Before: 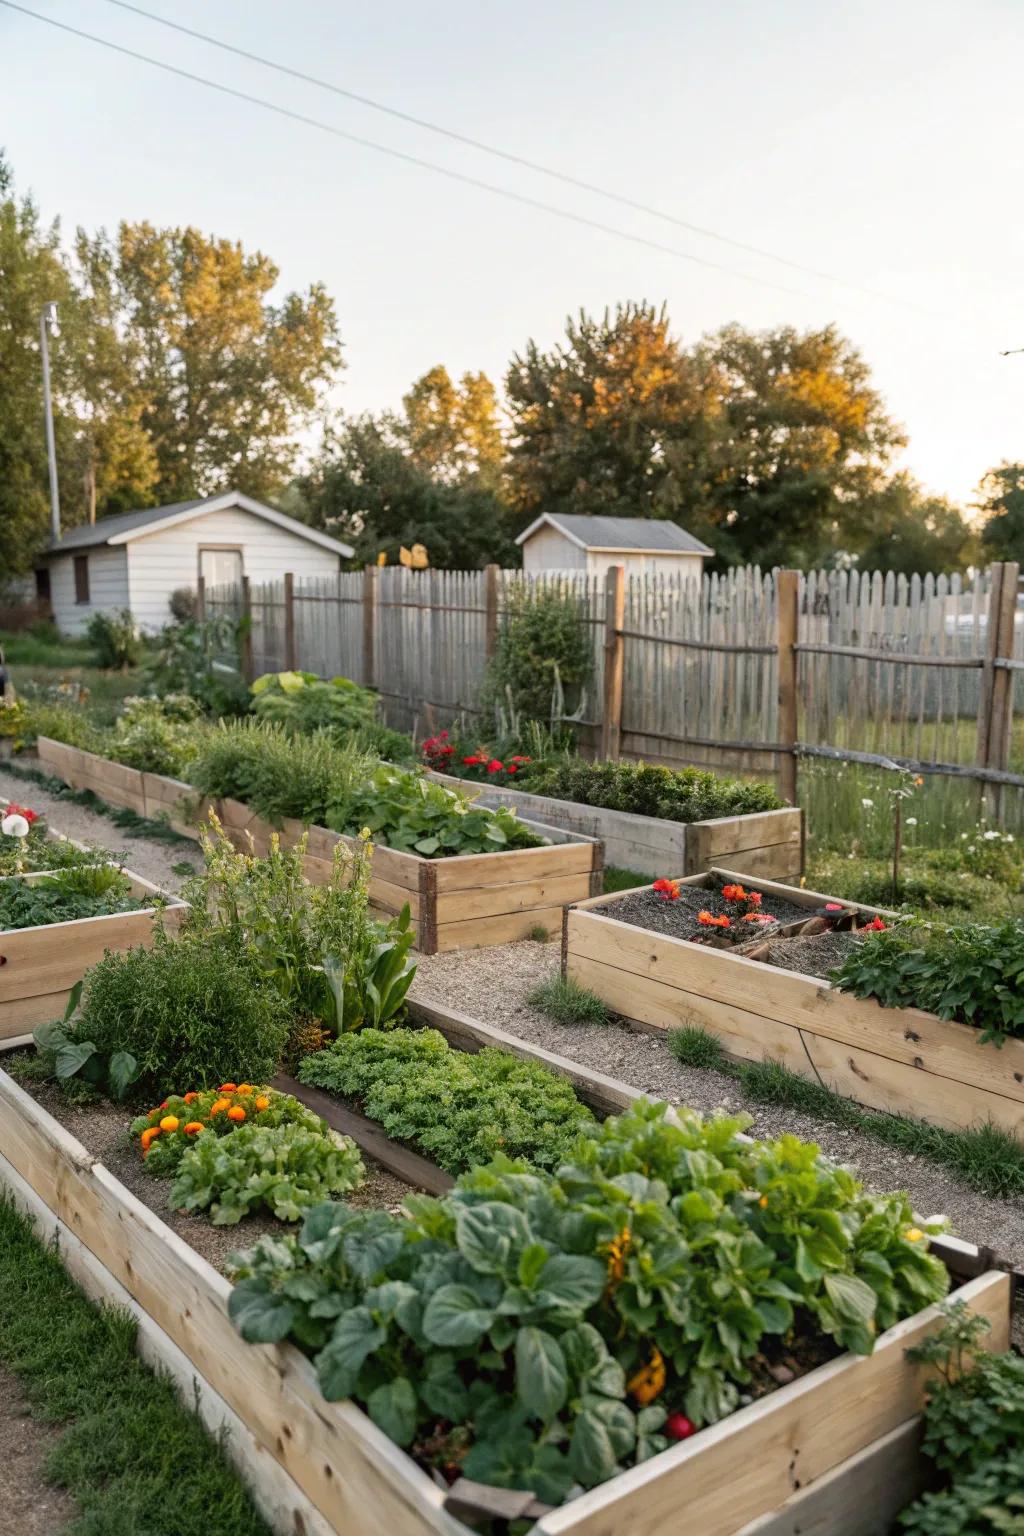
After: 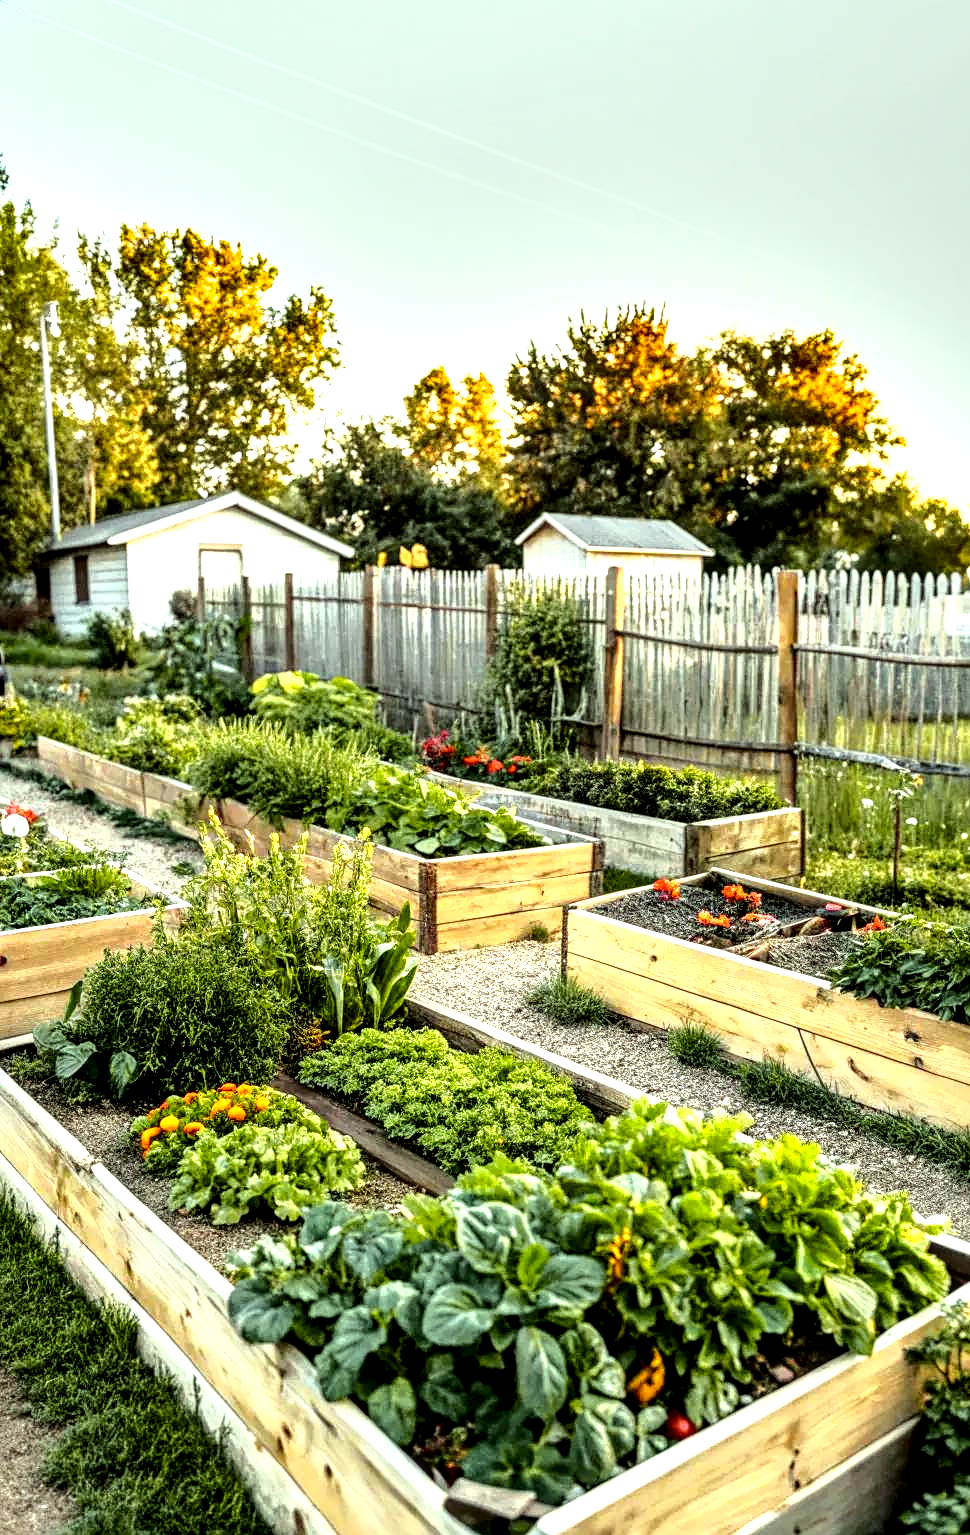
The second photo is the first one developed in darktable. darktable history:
exposure: black level correction 0.001, exposure 0.296 EV, compensate highlight preservation false
color correction: highlights a* -8.58, highlights b* 3.48
sharpen: amount 0.215
tone curve: curves: ch0 [(0.003, 0) (0.066, 0.023) (0.154, 0.082) (0.281, 0.221) (0.405, 0.389) (0.517, 0.553) (0.716, 0.743) (0.822, 0.882) (1, 1)]; ch1 [(0, 0) (0.164, 0.115) (0.337, 0.332) (0.39, 0.398) (0.464, 0.461) (0.501, 0.5) (0.521, 0.526) (0.571, 0.606) (0.656, 0.677) (0.723, 0.731) (0.811, 0.796) (1, 1)]; ch2 [(0, 0) (0.337, 0.382) (0.464, 0.476) (0.501, 0.502) (0.527, 0.54) (0.556, 0.567) (0.575, 0.606) (0.659, 0.736) (1, 1)], color space Lab, independent channels, preserve colors none
crop and rotate: left 0%, right 5.204%
local contrast: highlights 78%, shadows 56%, detail 174%, midtone range 0.429
shadows and highlights: shadows 5.26, soften with gaussian
tone equalizer: -8 EV -0.756 EV, -7 EV -0.7 EV, -6 EV -0.574 EV, -5 EV -0.382 EV, -3 EV 0.399 EV, -2 EV 0.6 EV, -1 EV 0.701 EV, +0 EV 0.73 EV
